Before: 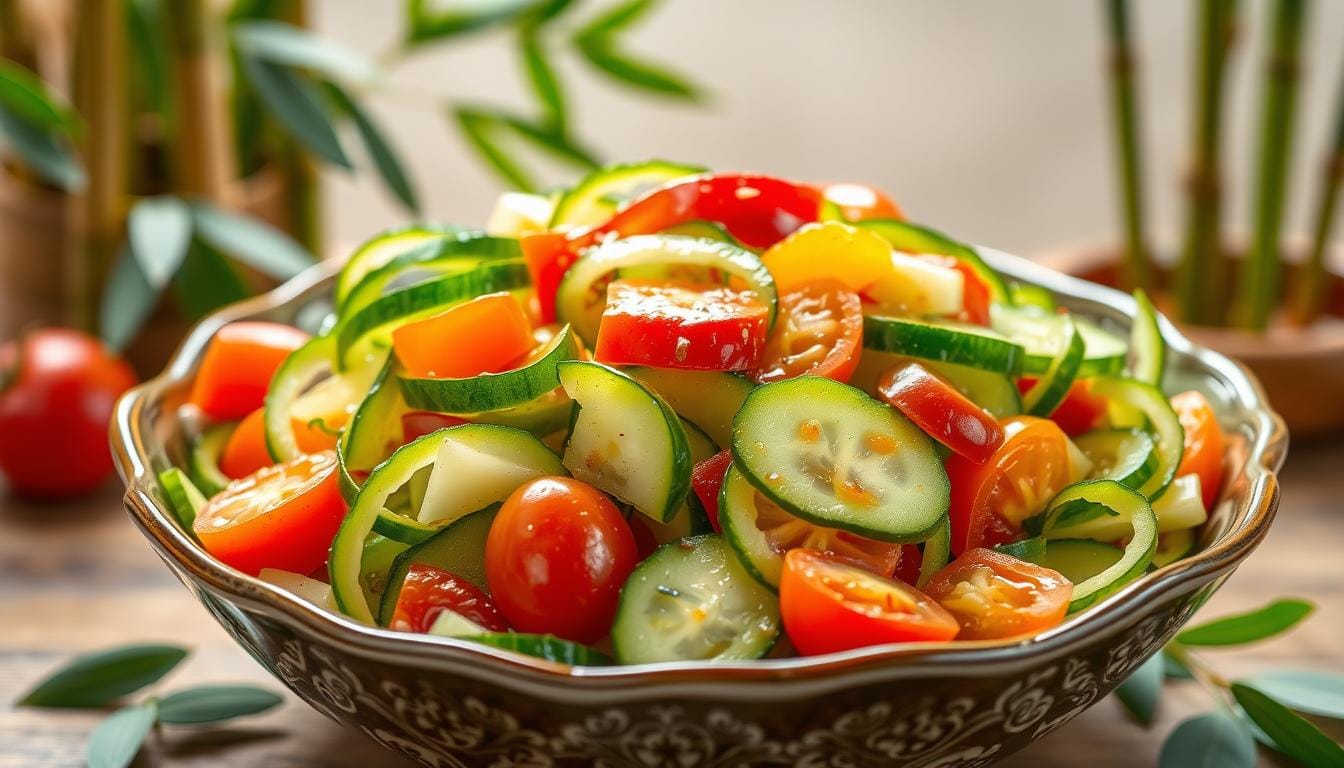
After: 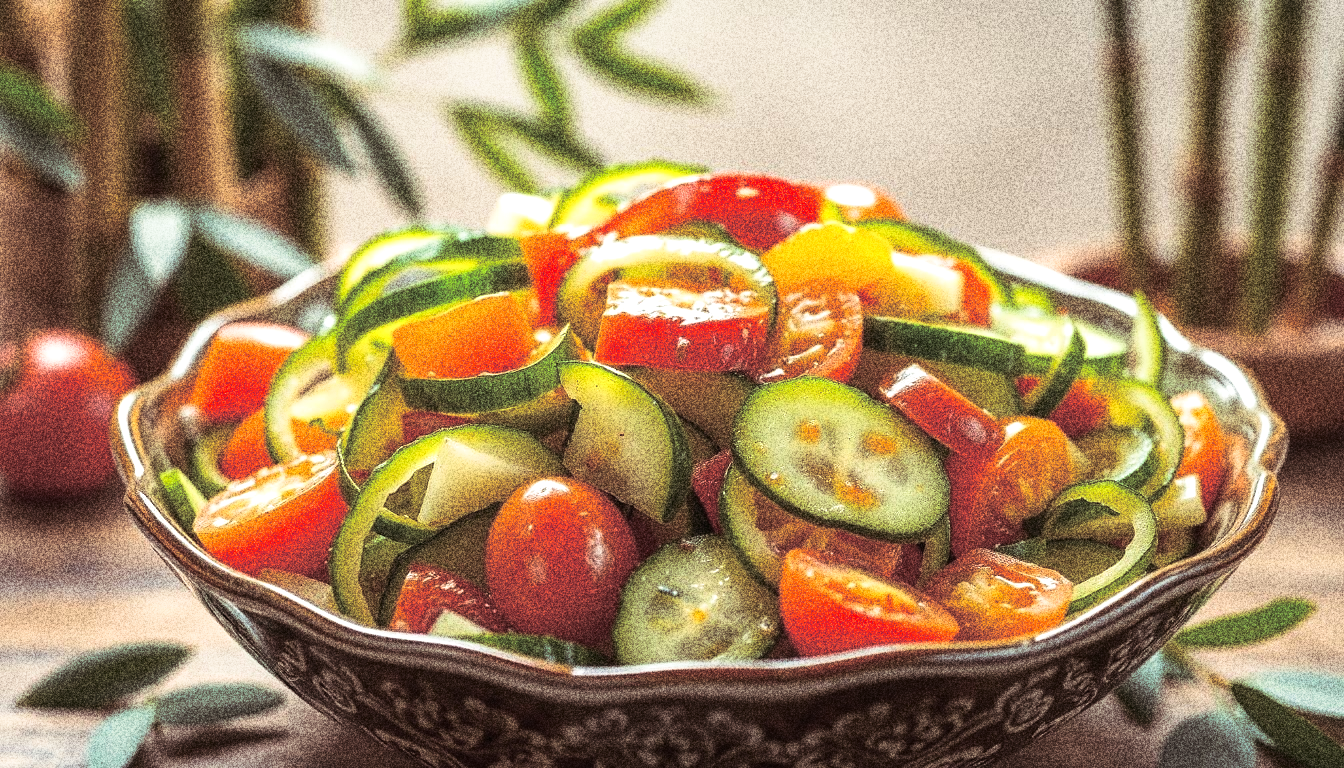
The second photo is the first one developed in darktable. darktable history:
grain: coarseness 30.02 ISO, strength 100%
split-toning: shadows › saturation 0.24, highlights › hue 54°, highlights › saturation 0.24
exposure: exposure 0.3 EV, compensate highlight preservation false
